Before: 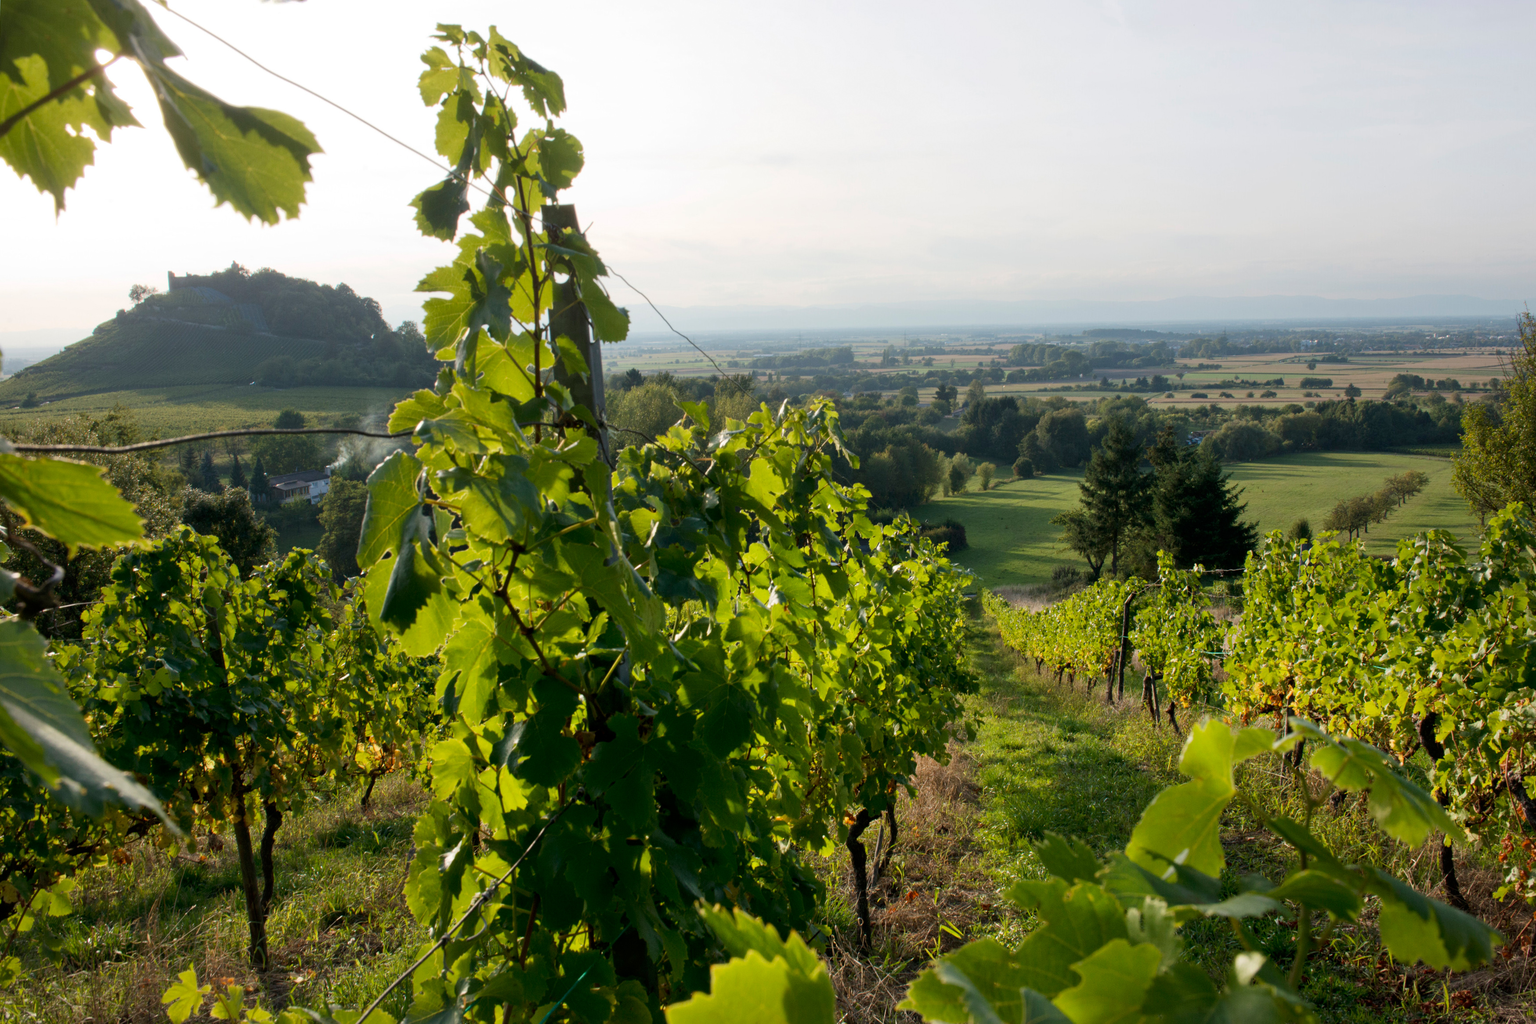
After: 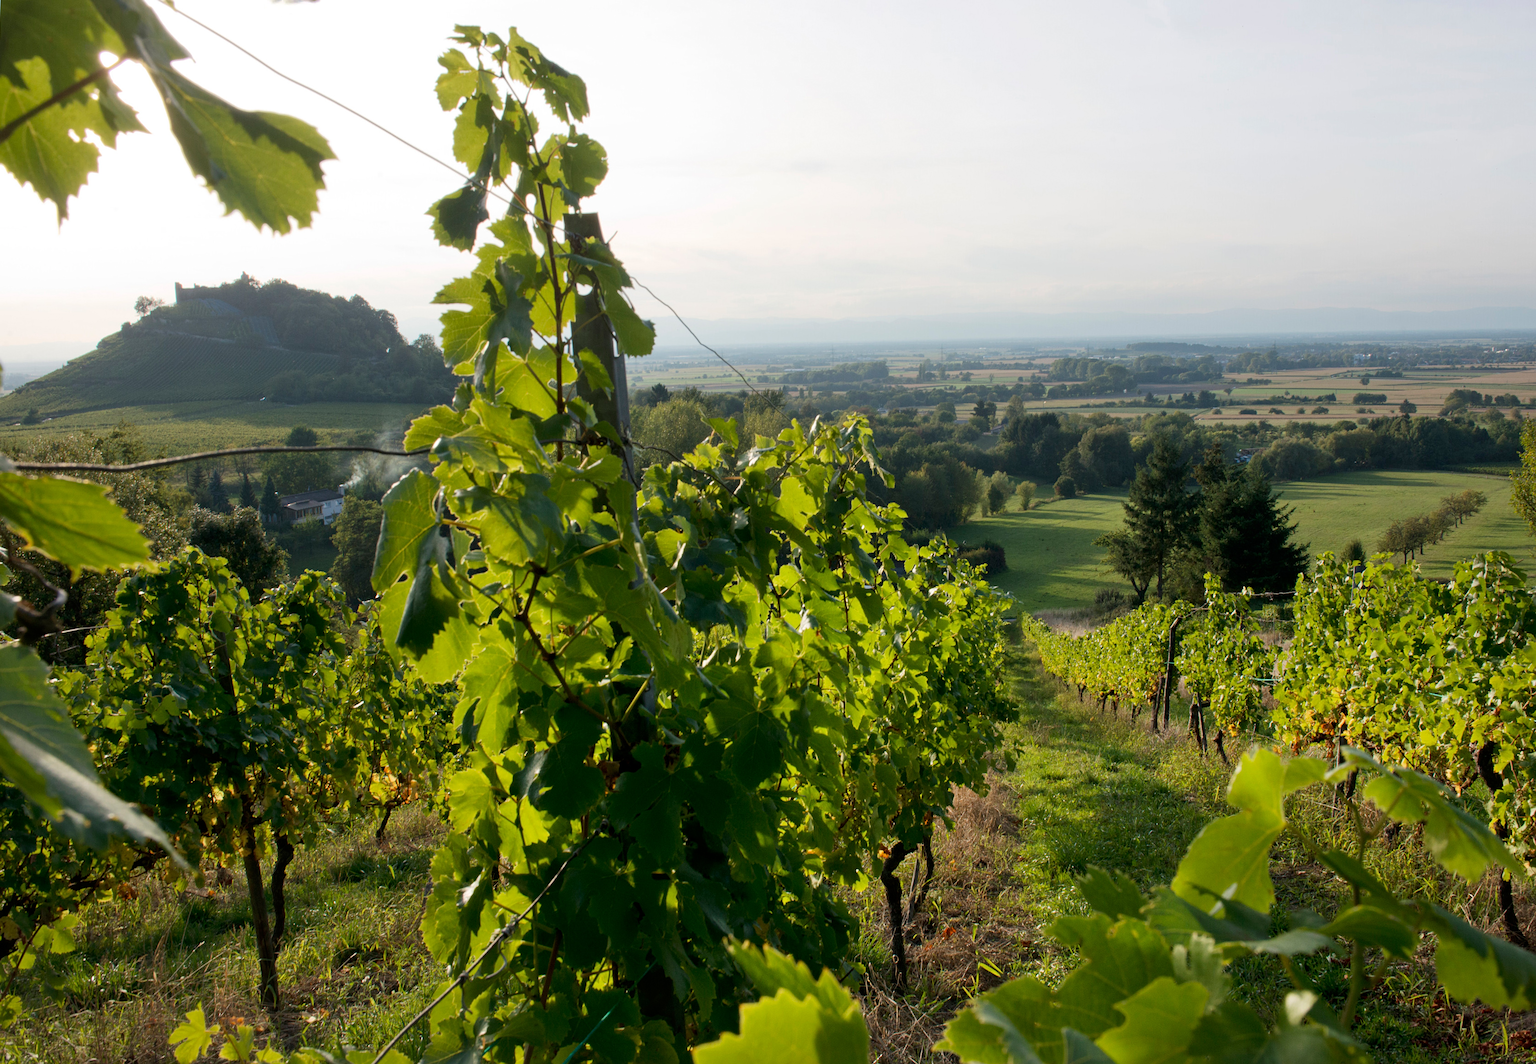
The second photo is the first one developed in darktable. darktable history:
sharpen: amount 0.201
crop: right 3.887%, bottom 0.033%
